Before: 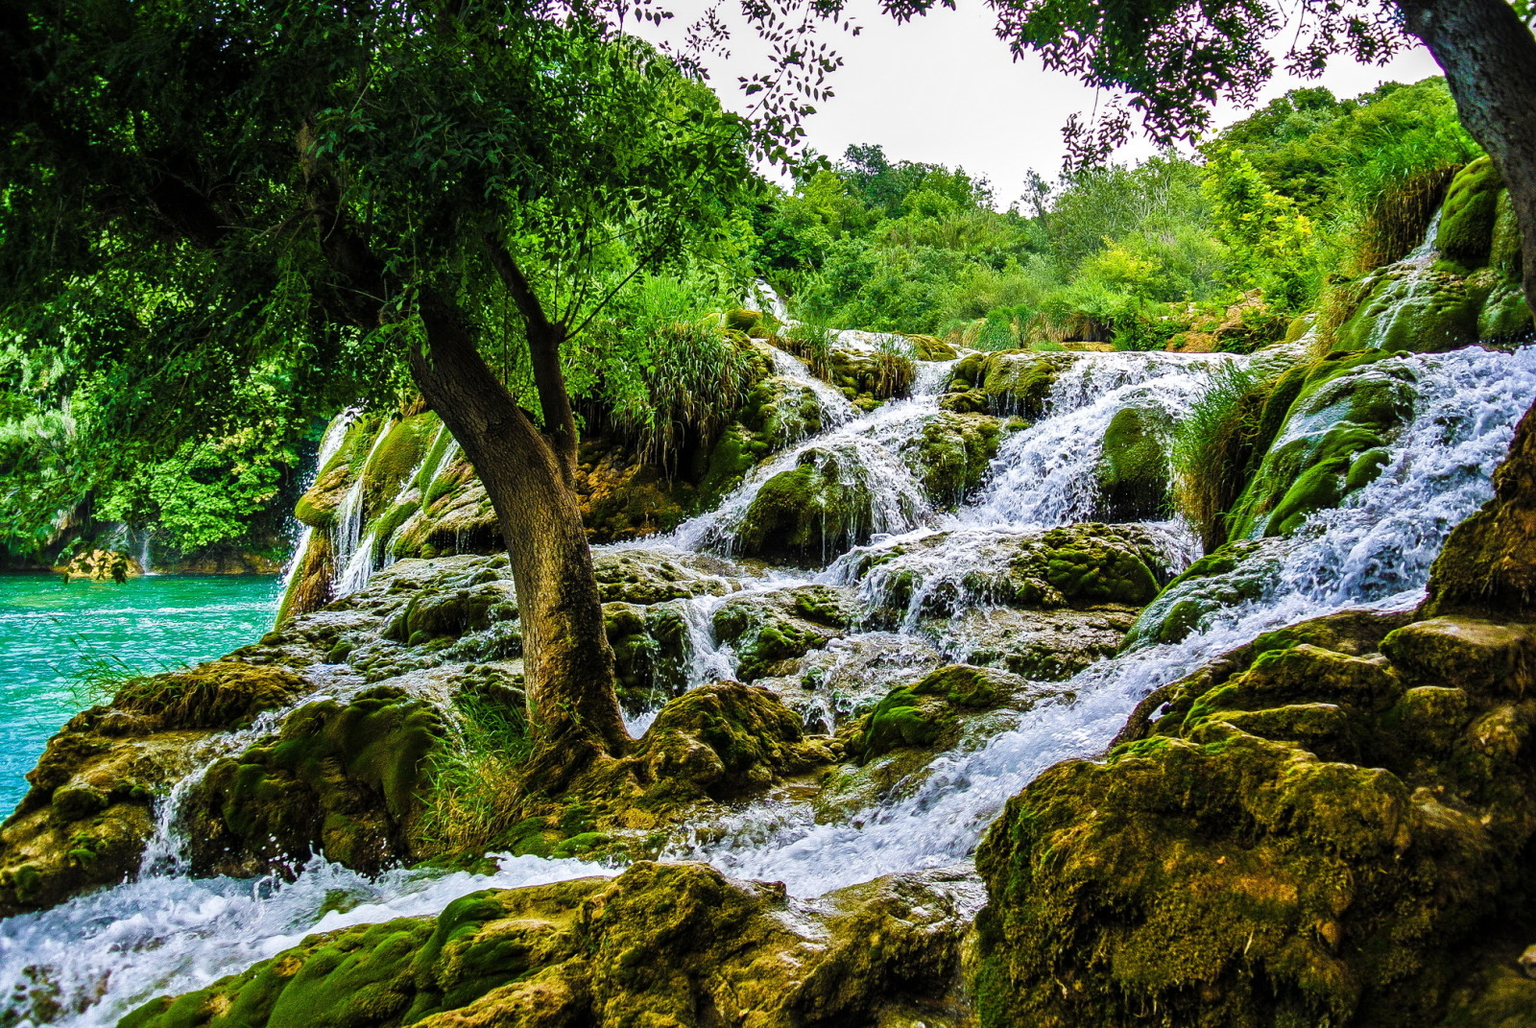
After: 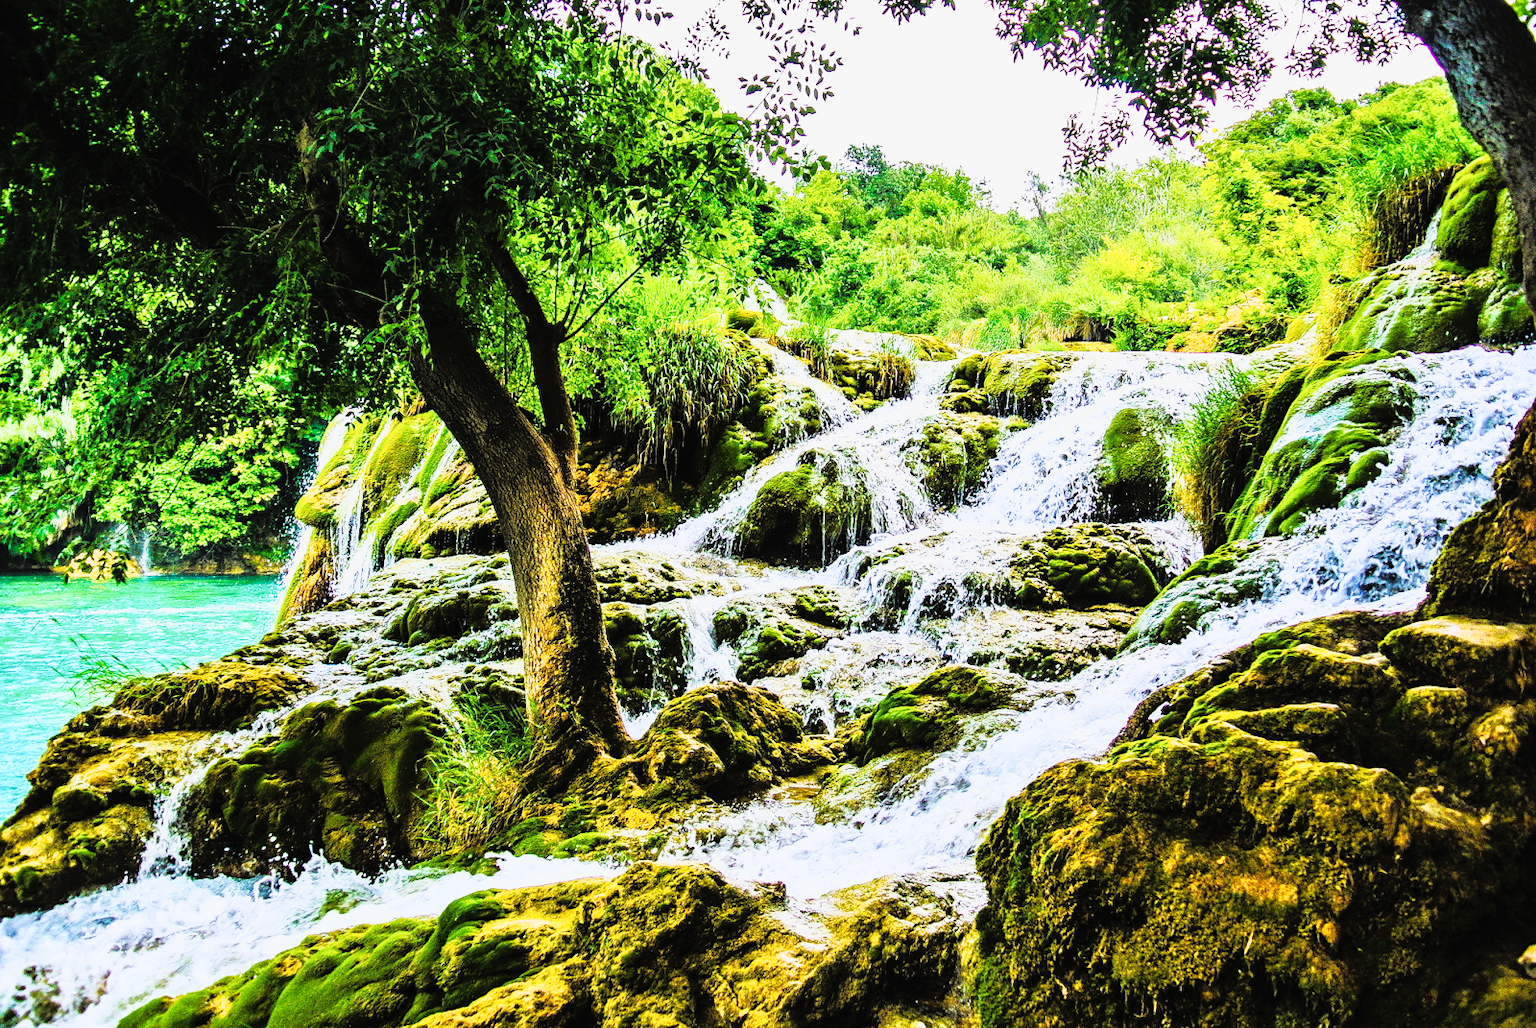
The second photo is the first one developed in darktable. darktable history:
tone curve: curves: ch0 [(0, 0.013) (0.104, 0.103) (0.258, 0.267) (0.448, 0.487) (0.709, 0.794) (0.886, 0.922) (0.994, 0.971)]; ch1 [(0, 0) (0.335, 0.298) (0.446, 0.413) (0.488, 0.484) (0.515, 0.508) (0.566, 0.593) (0.635, 0.661) (1, 1)]; ch2 [(0, 0) (0.314, 0.301) (0.437, 0.403) (0.502, 0.494) (0.528, 0.54) (0.557, 0.559) (0.612, 0.62) (0.715, 0.691) (1, 1)], preserve colors none
base curve: curves: ch0 [(0, 0) (0.012, 0.01) (0.073, 0.168) (0.31, 0.711) (0.645, 0.957) (1, 1)]
